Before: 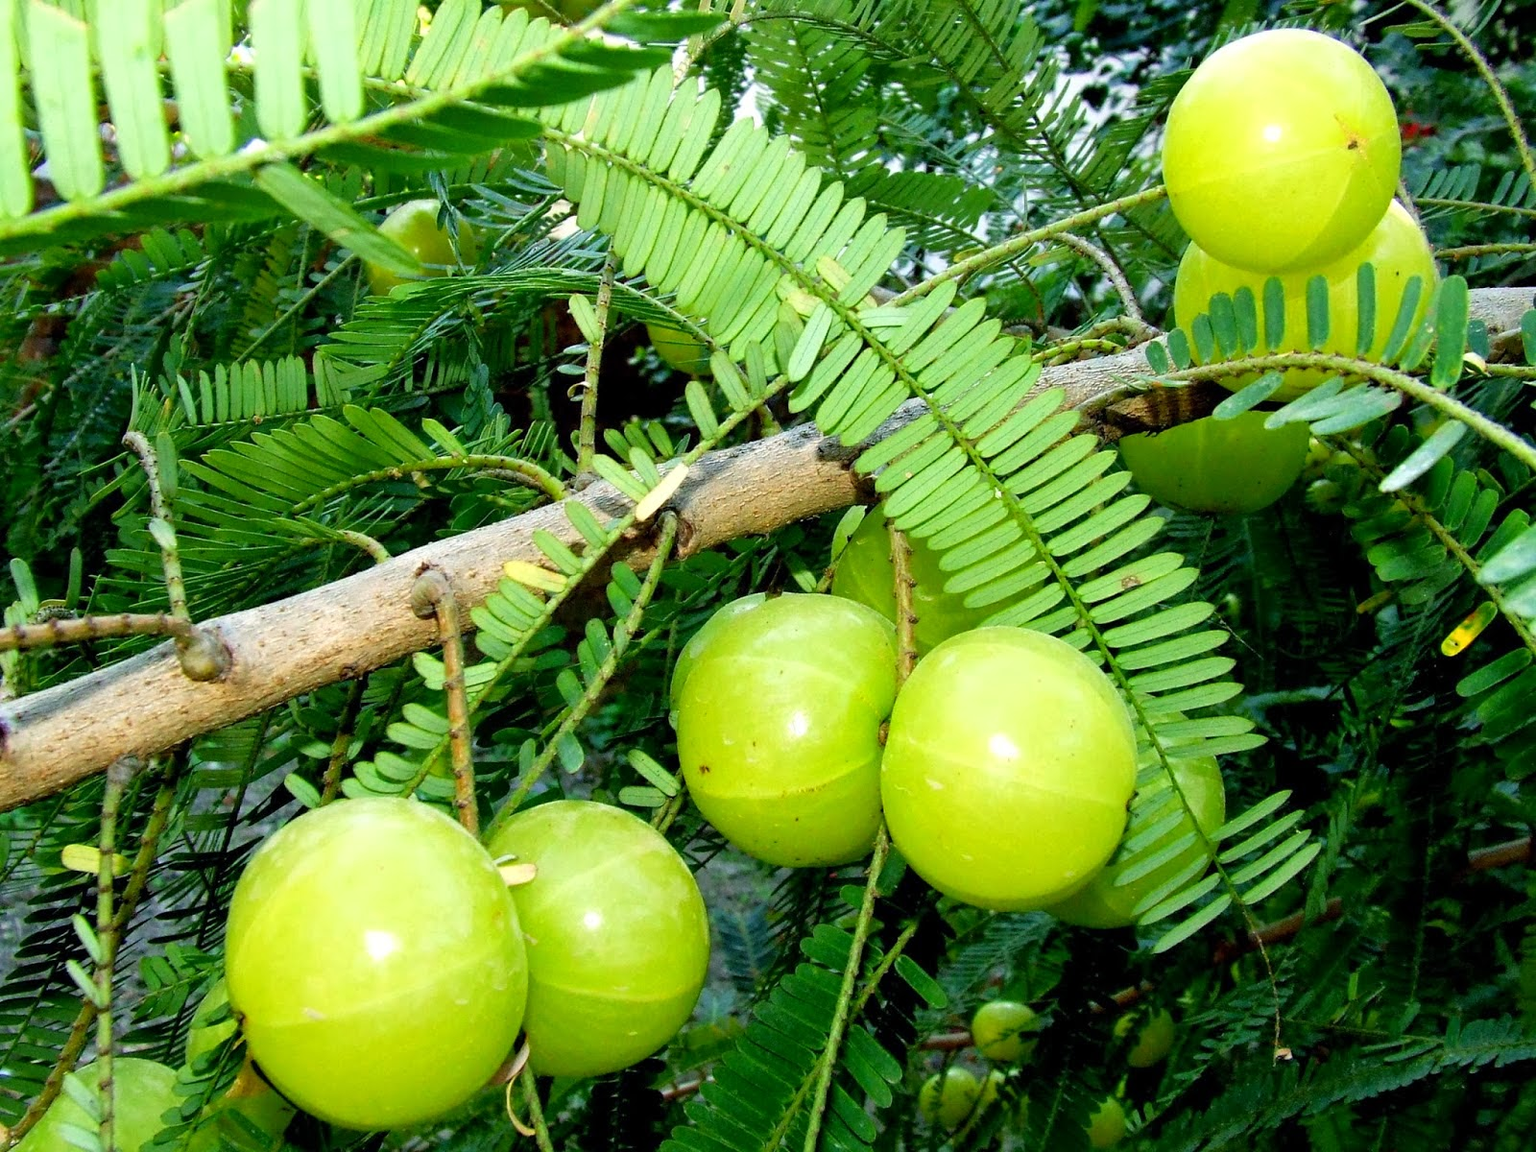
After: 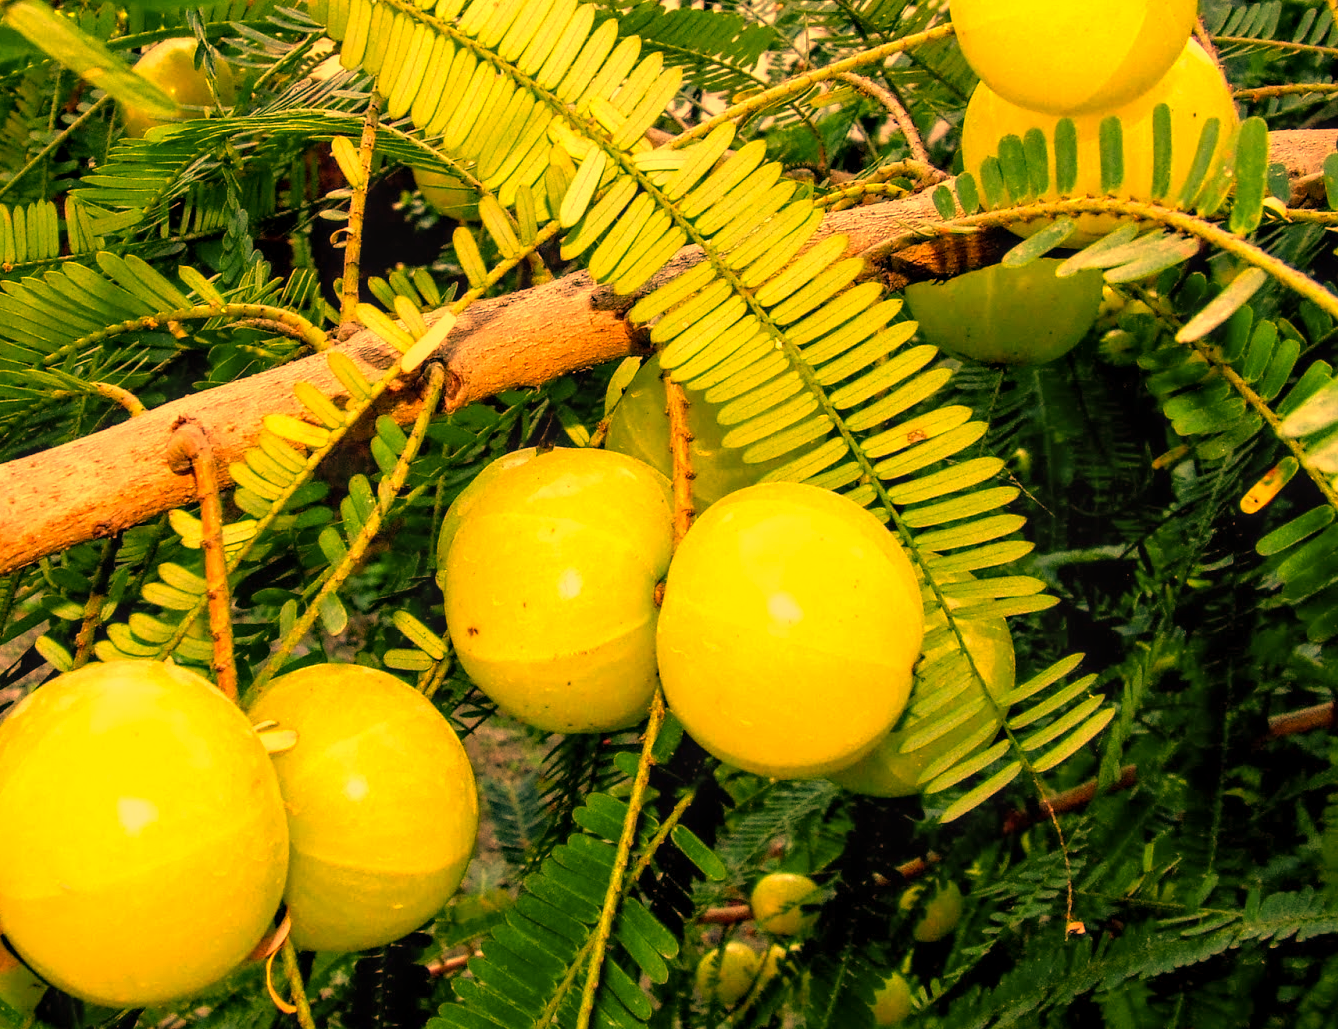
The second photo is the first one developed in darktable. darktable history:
local contrast: on, module defaults
white balance: red 1.467, blue 0.684
crop: left 16.315%, top 14.246%
color correction: highlights a* 21.88, highlights b* 22.25
